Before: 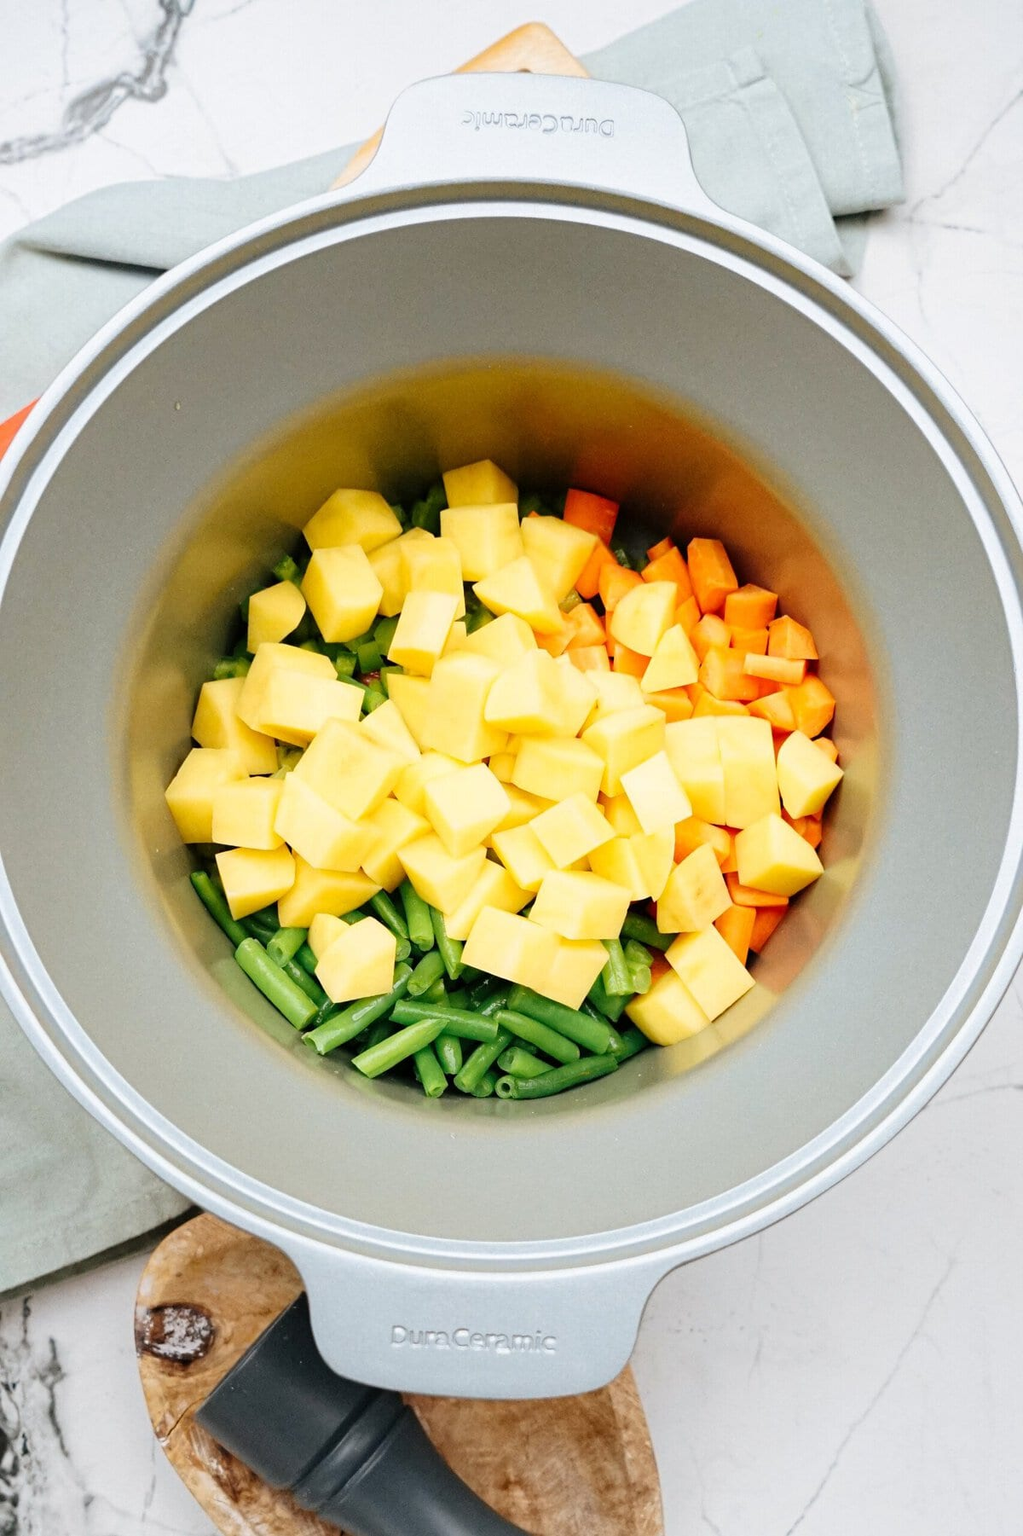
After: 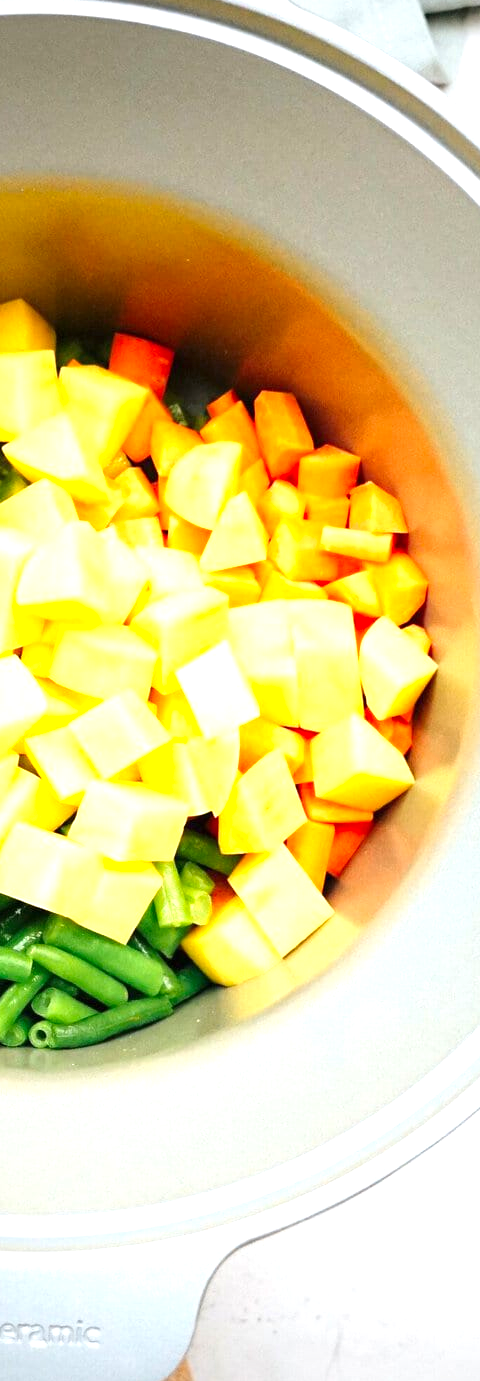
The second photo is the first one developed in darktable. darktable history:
vignetting: brightness -0.642, saturation -0.015
crop: left 46.039%, top 13.337%, right 13.936%, bottom 9.965%
contrast brightness saturation: saturation 0.129
exposure: black level correction 0, exposure 0.899 EV, compensate highlight preservation false
